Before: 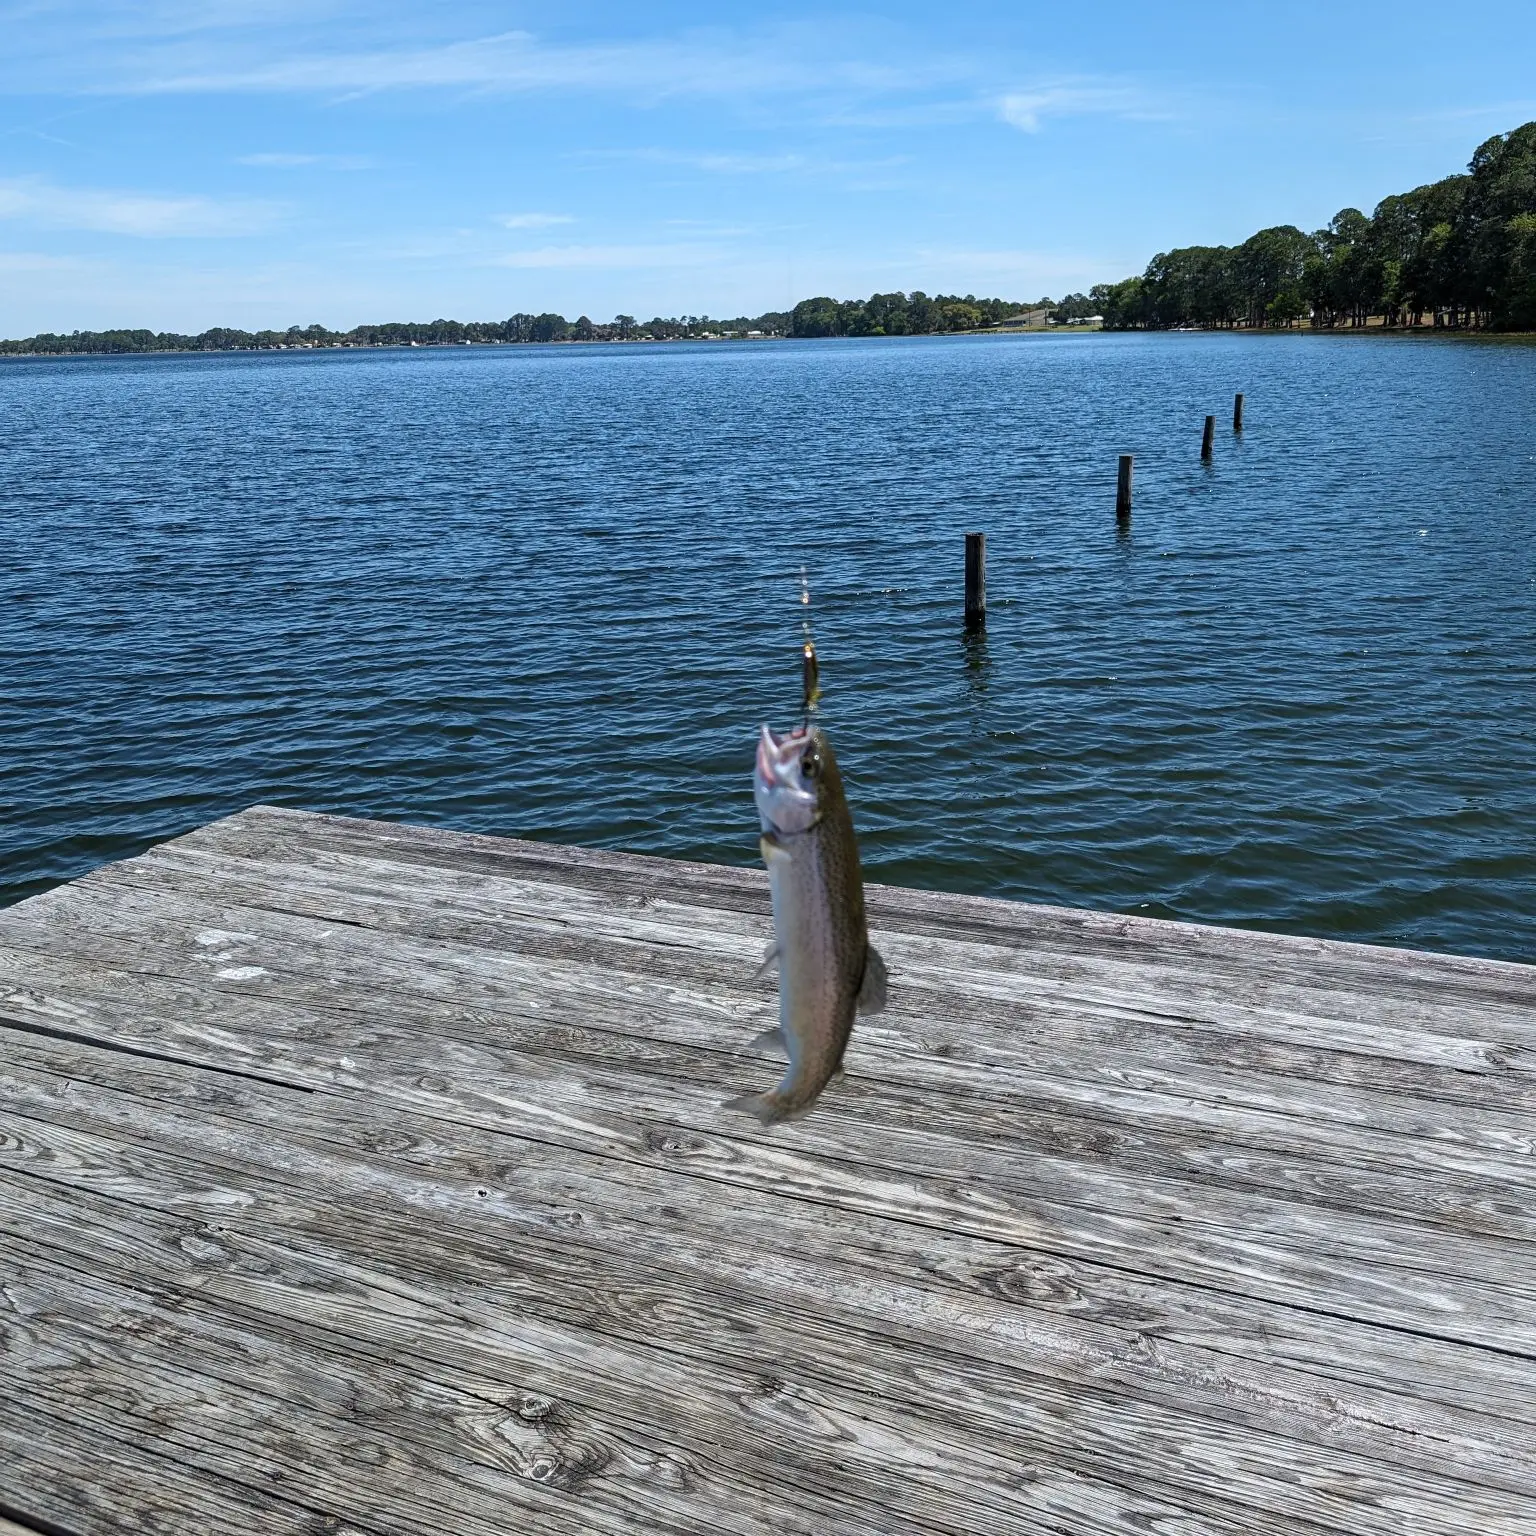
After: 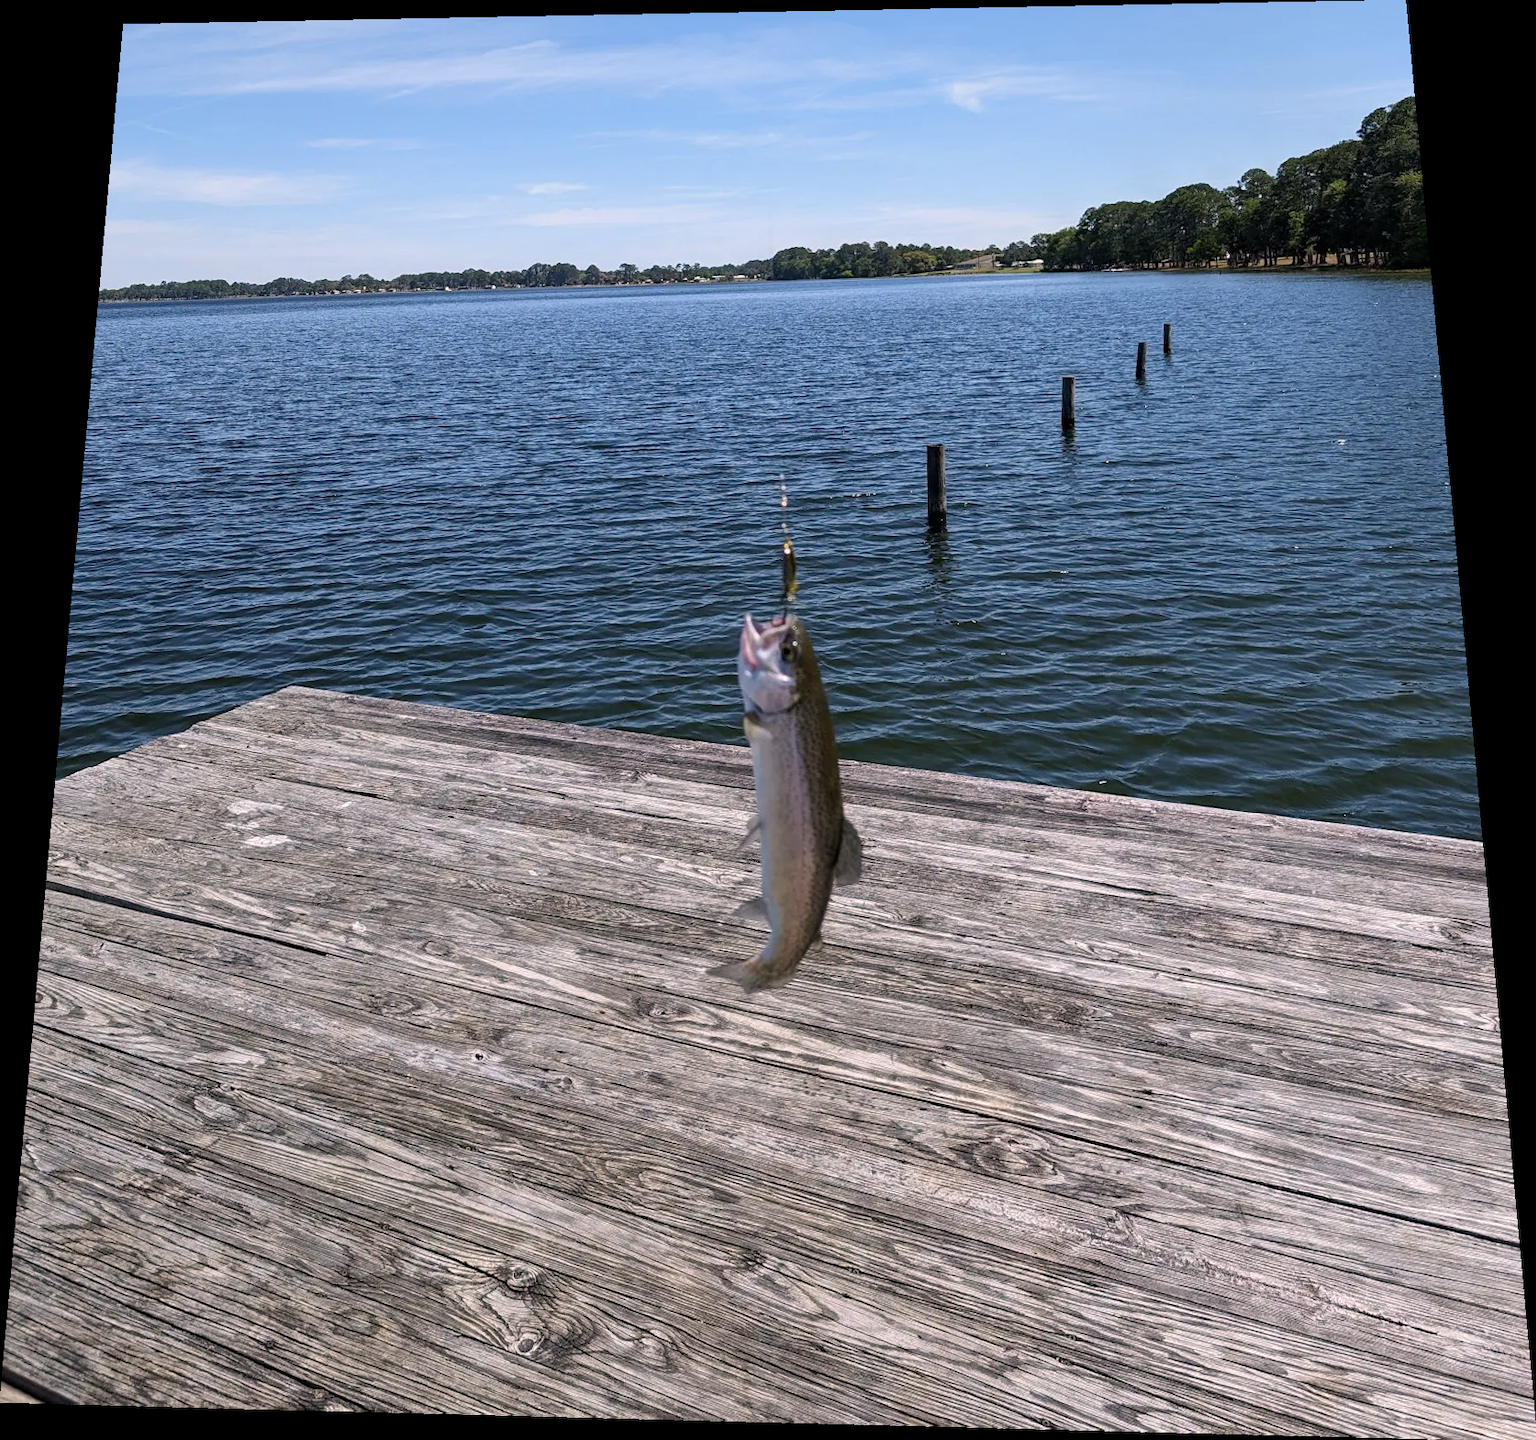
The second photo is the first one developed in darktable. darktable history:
rotate and perspective: rotation 0.128°, lens shift (vertical) -0.181, lens shift (horizontal) -0.044, shear 0.001, automatic cropping off
color correction: highlights a* 7.34, highlights b* 4.37
color balance rgb: linear chroma grading › shadows -3%, linear chroma grading › highlights -4%
